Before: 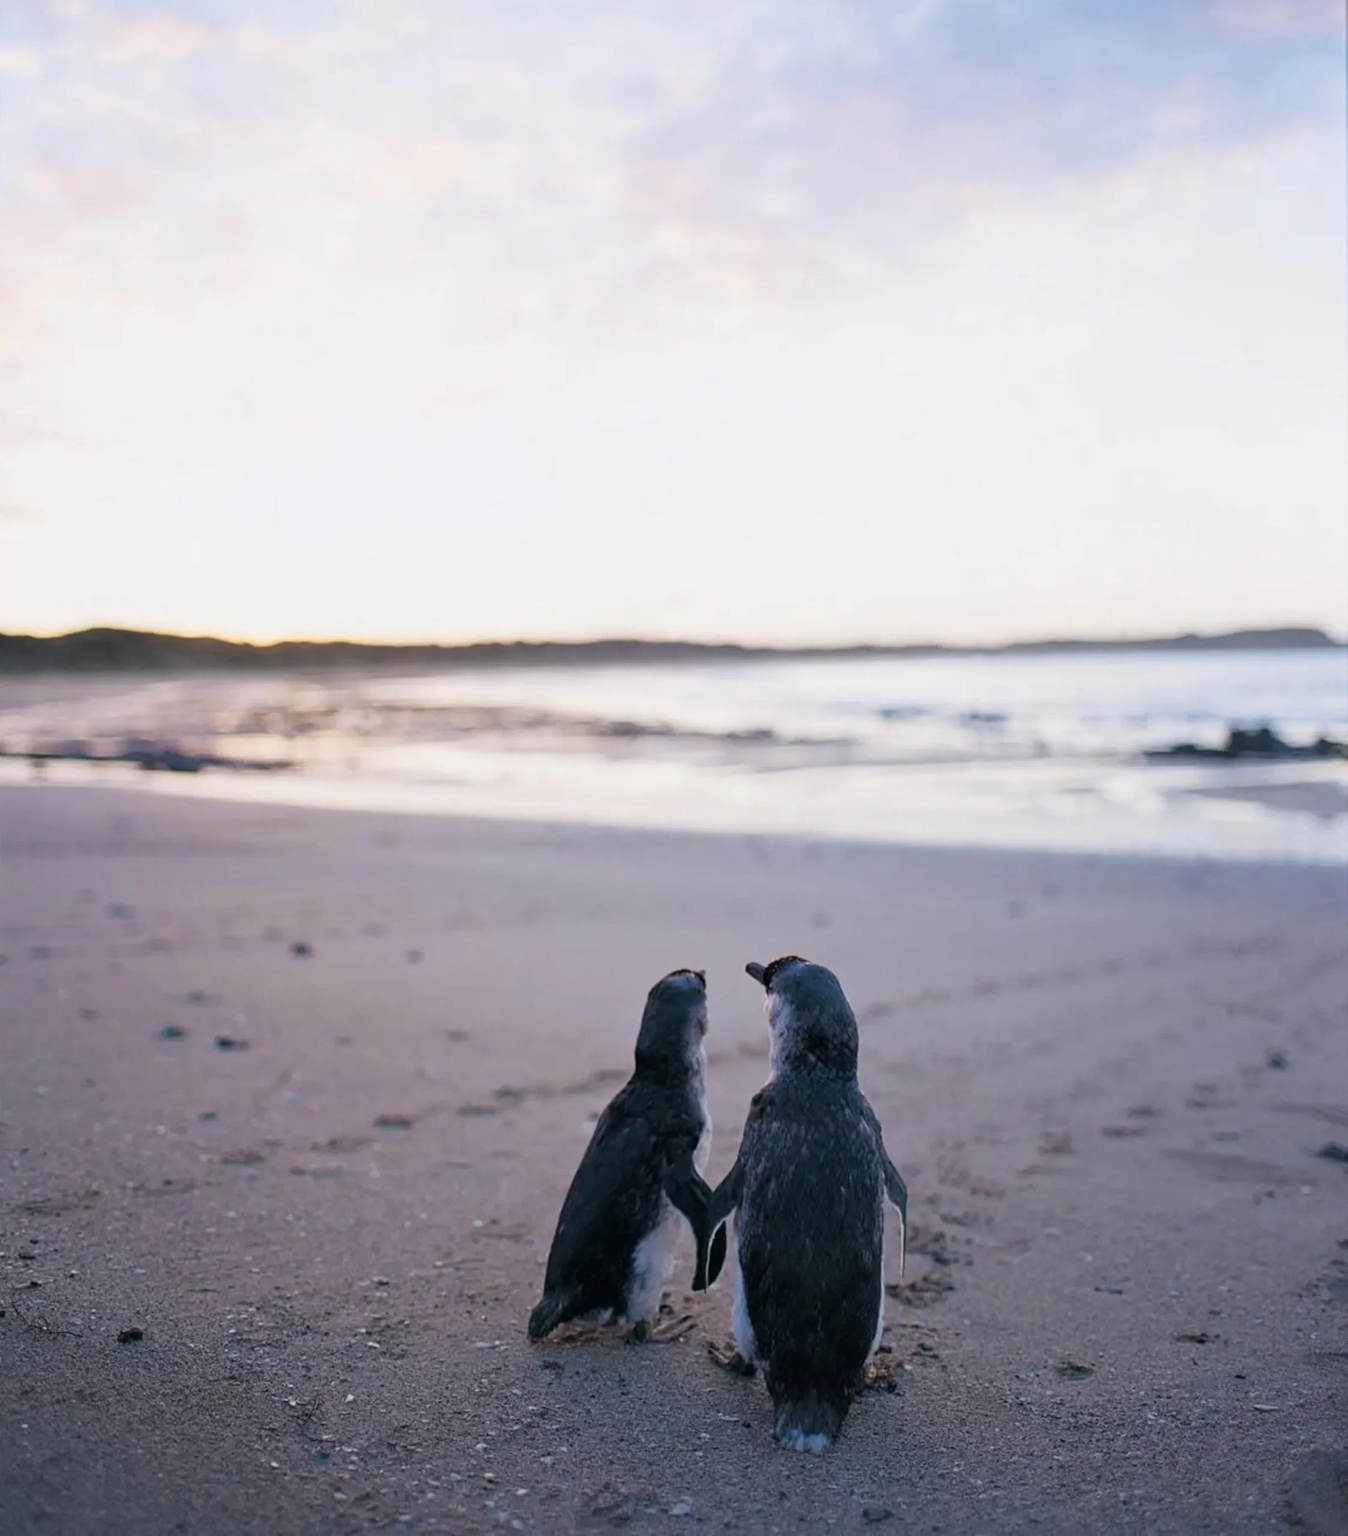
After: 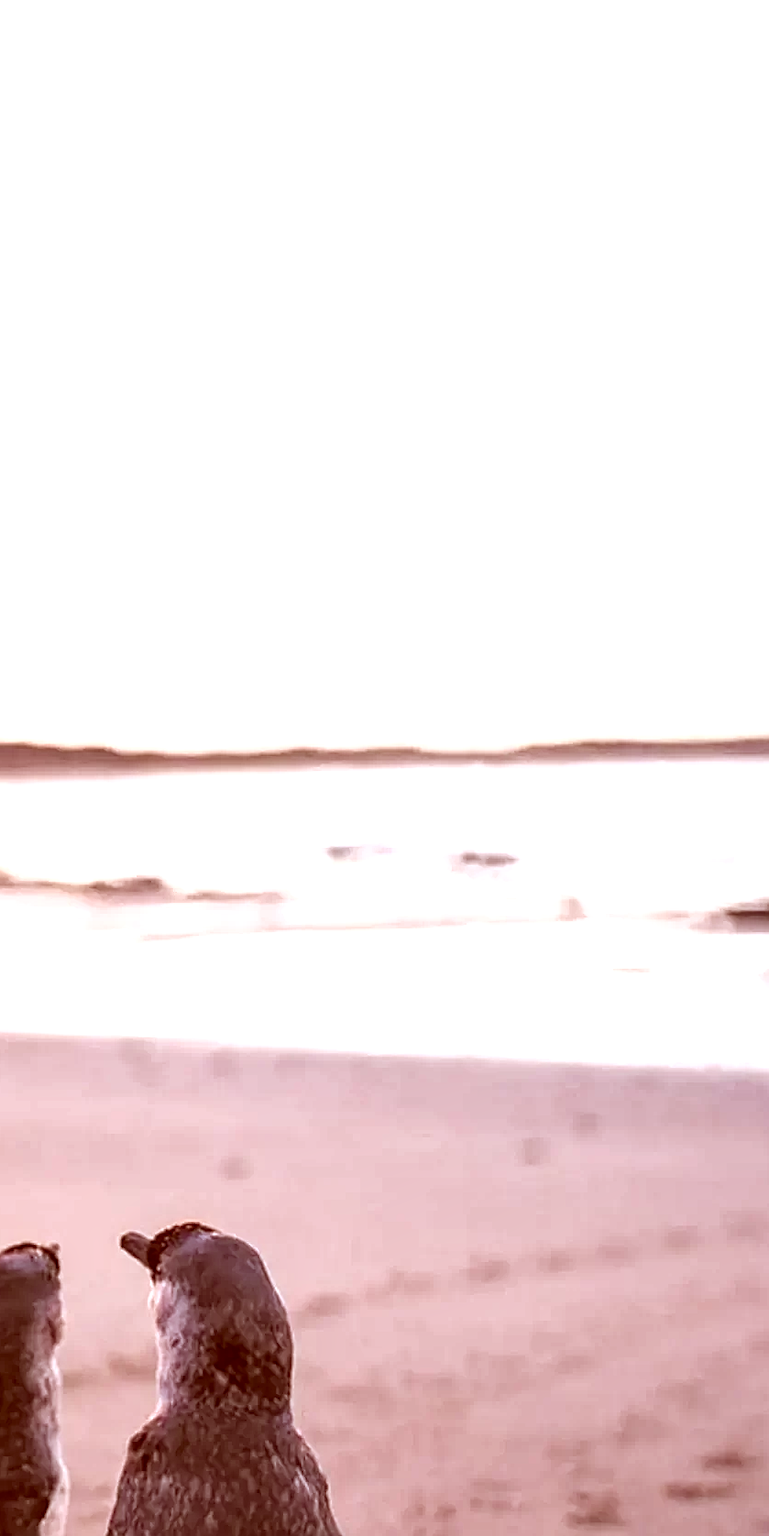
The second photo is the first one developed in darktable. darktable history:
sharpen: on, module defaults
tone equalizer: -8 EV -0.414 EV, -7 EV -0.39 EV, -6 EV -0.295 EV, -5 EV -0.245 EV, -3 EV 0.244 EV, -2 EV 0.338 EV, -1 EV 0.368 EV, +0 EV 0.413 EV
exposure: black level correction -0.005, exposure 0.619 EV, compensate highlight preservation false
color correction: highlights a* 9.3, highlights b* 8.66, shadows a* 39.43, shadows b* 39.51, saturation 0.823
local contrast: highlights 27%, detail 130%
crop and rotate: left 49.499%, top 10.139%, right 13.091%, bottom 24.374%
shadows and highlights: shadows 36.8, highlights -27.75, soften with gaussian
